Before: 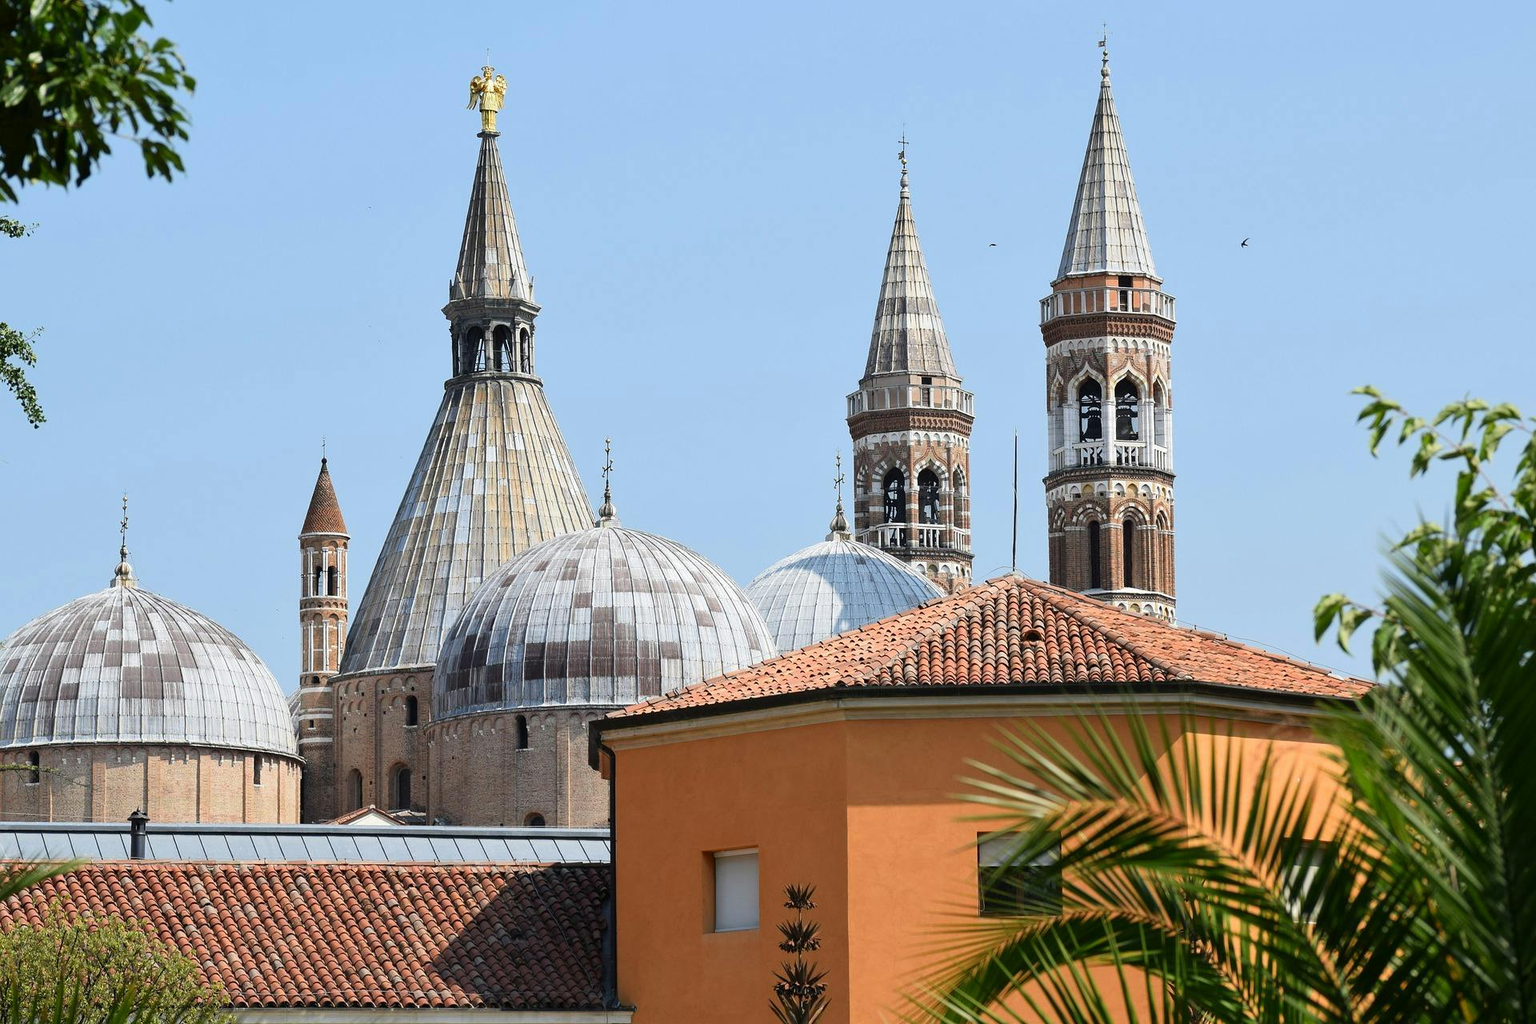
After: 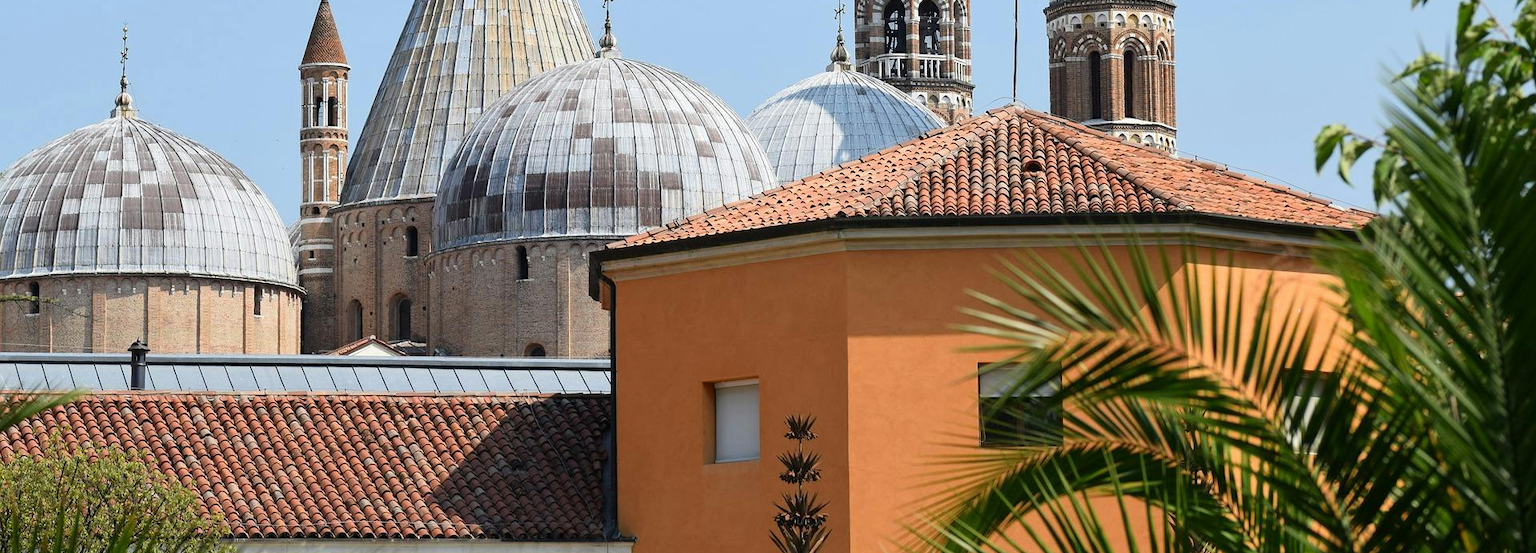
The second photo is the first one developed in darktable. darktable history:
crop and rotate: top 45.871%, right 0.006%
